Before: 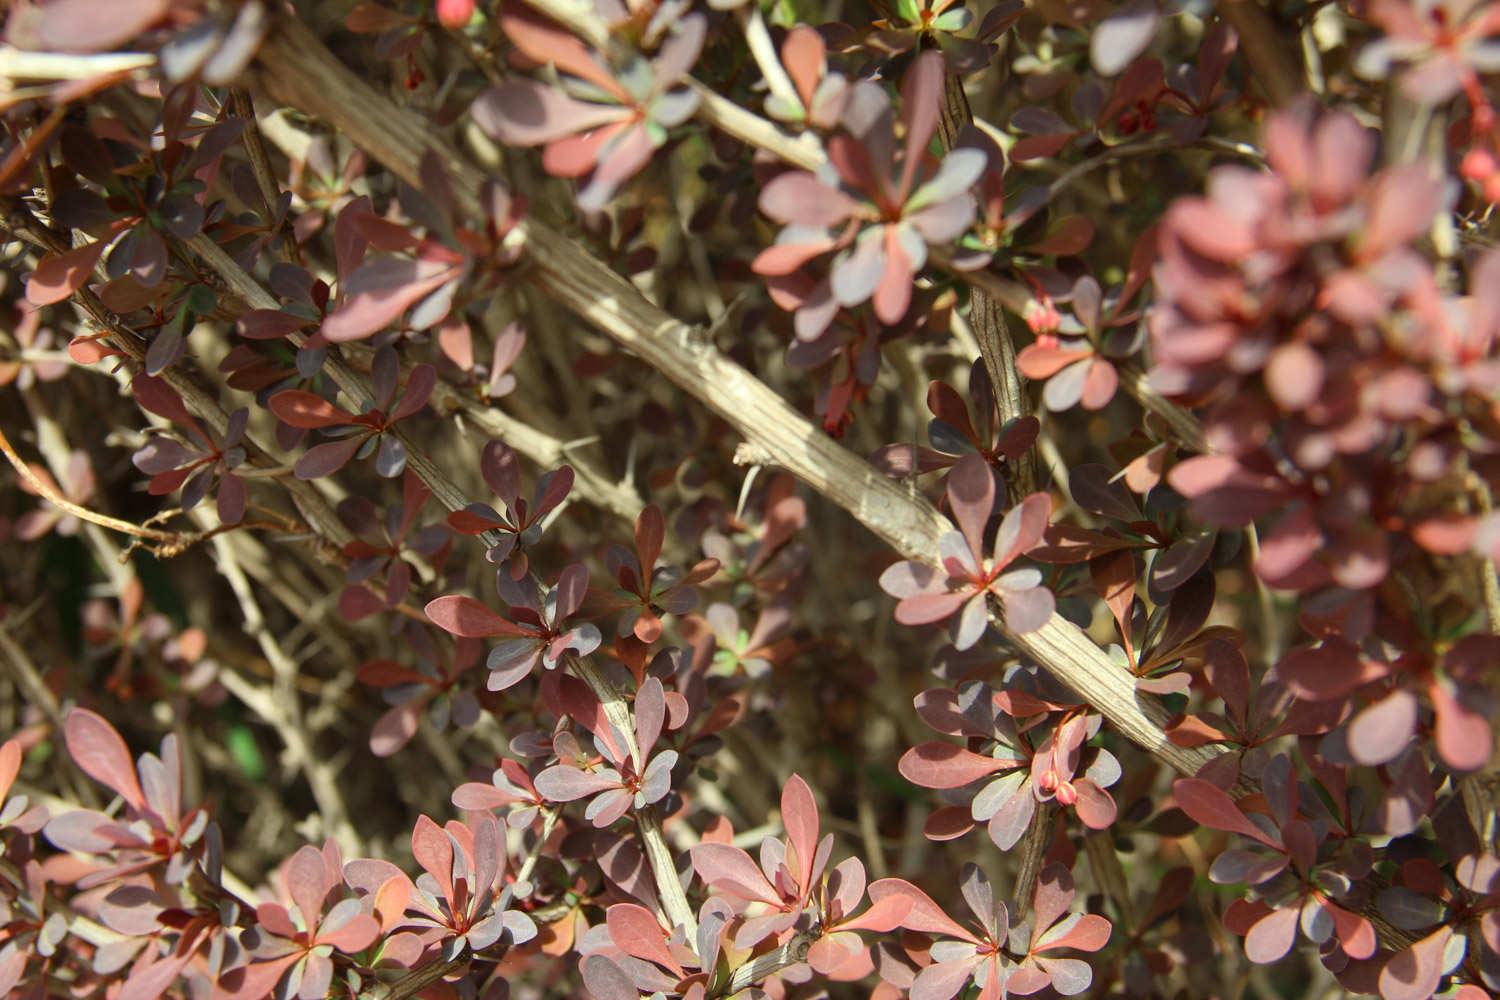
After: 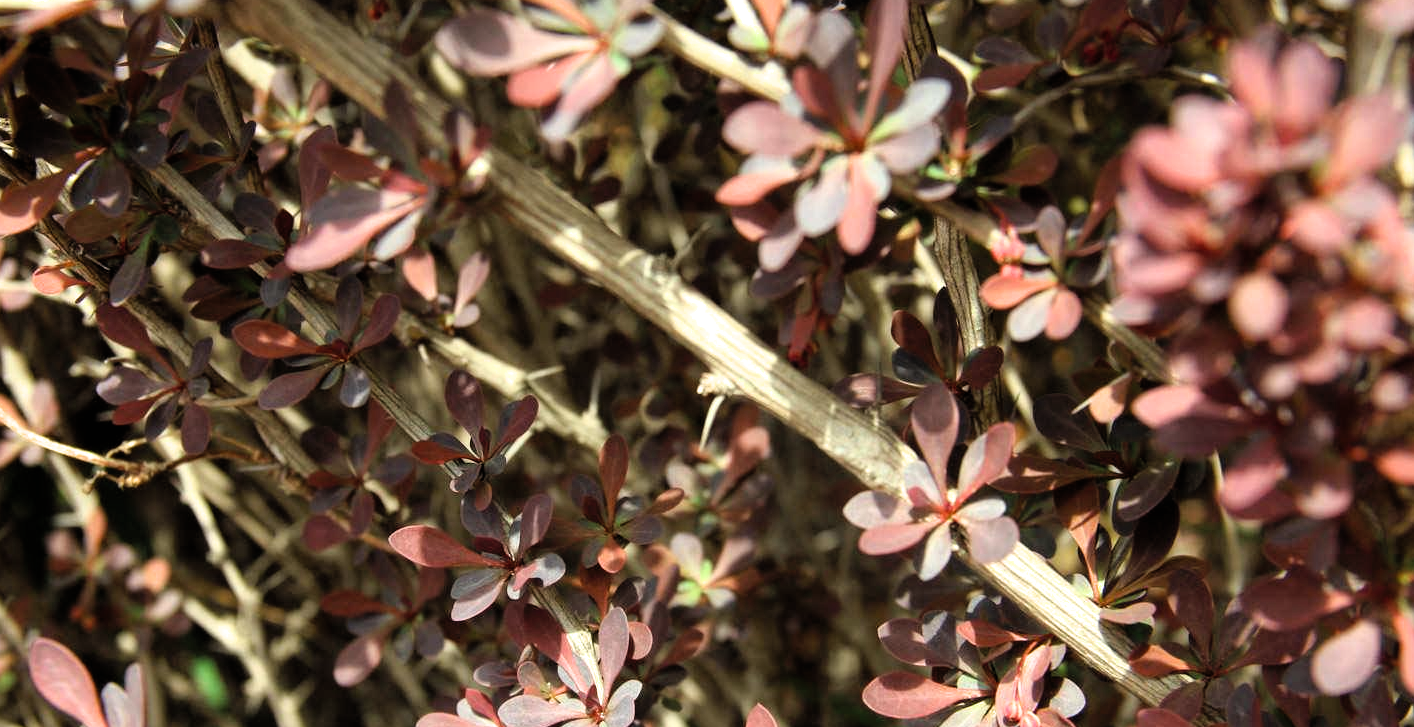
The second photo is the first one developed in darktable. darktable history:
contrast brightness saturation: contrast 0.033, brightness 0.064, saturation 0.13
crop: left 2.431%, top 7.031%, right 3.281%, bottom 20.227%
filmic rgb: black relative exposure -8.18 EV, white relative exposure 2.2 EV, target white luminance 99.9%, hardness 7.17, latitude 75.63%, contrast 1.322, highlights saturation mix -1.5%, shadows ↔ highlights balance 30.4%, iterations of high-quality reconstruction 0
